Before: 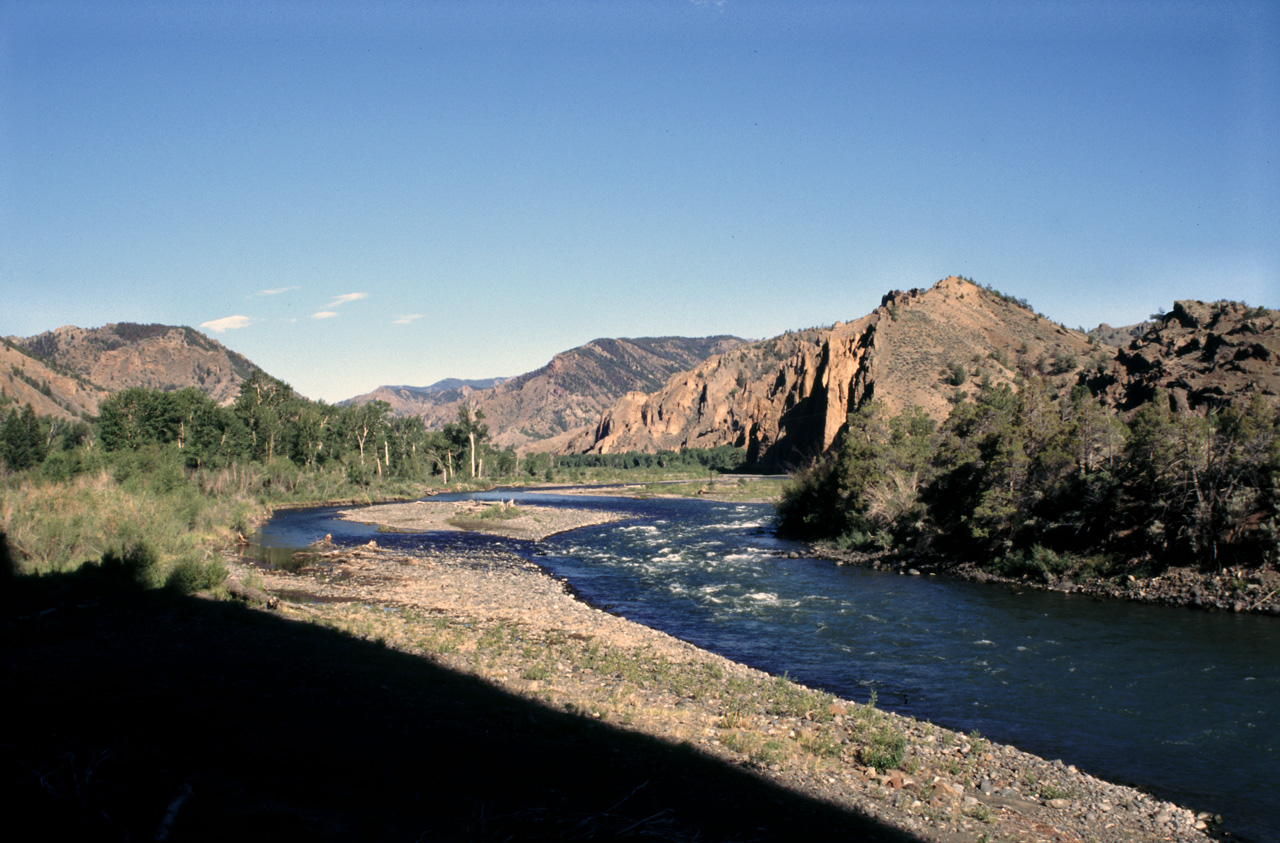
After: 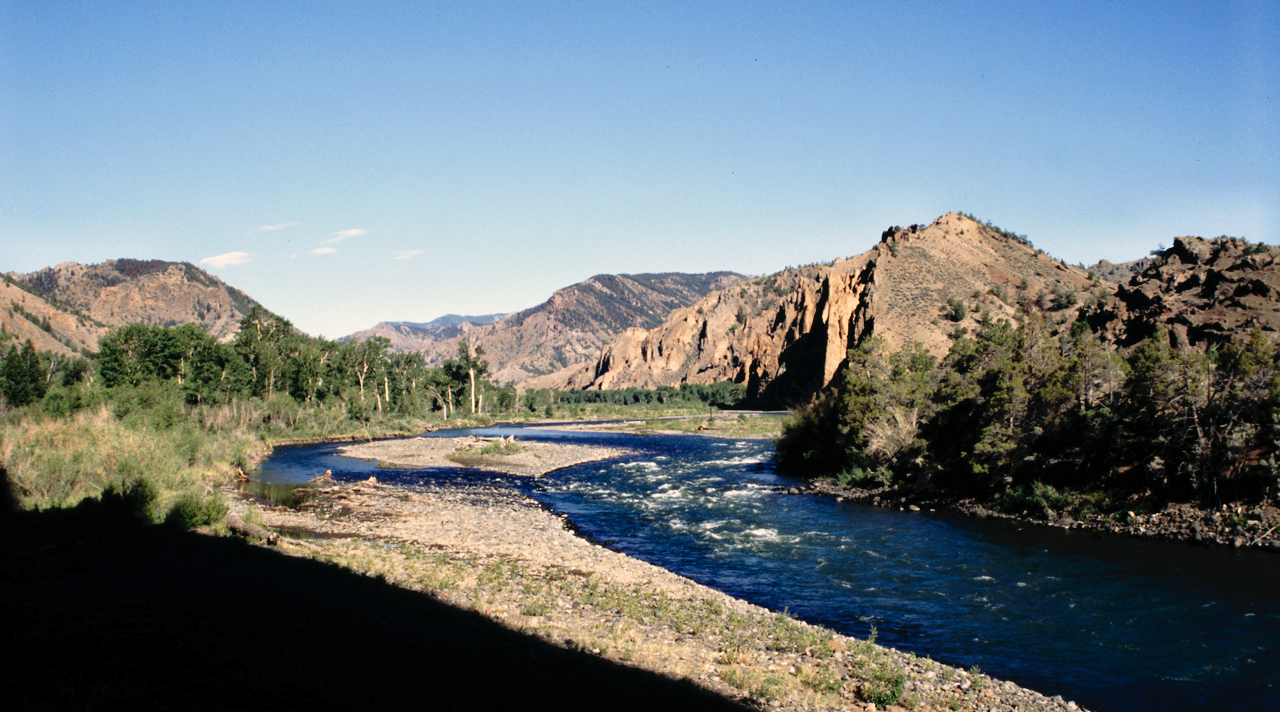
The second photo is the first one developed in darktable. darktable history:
tone curve: curves: ch0 [(0, 0) (0.003, 0.007) (0.011, 0.01) (0.025, 0.018) (0.044, 0.028) (0.069, 0.034) (0.1, 0.04) (0.136, 0.051) (0.177, 0.104) (0.224, 0.161) (0.277, 0.234) (0.335, 0.316) (0.399, 0.41) (0.468, 0.487) (0.543, 0.577) (0.623, 0.679) (0.709, 0.769) (0.801, 0.854) (0.898, 0.922) (1, 1)], preserve colors none
crop: top 7.604%, bottom 7.823%
